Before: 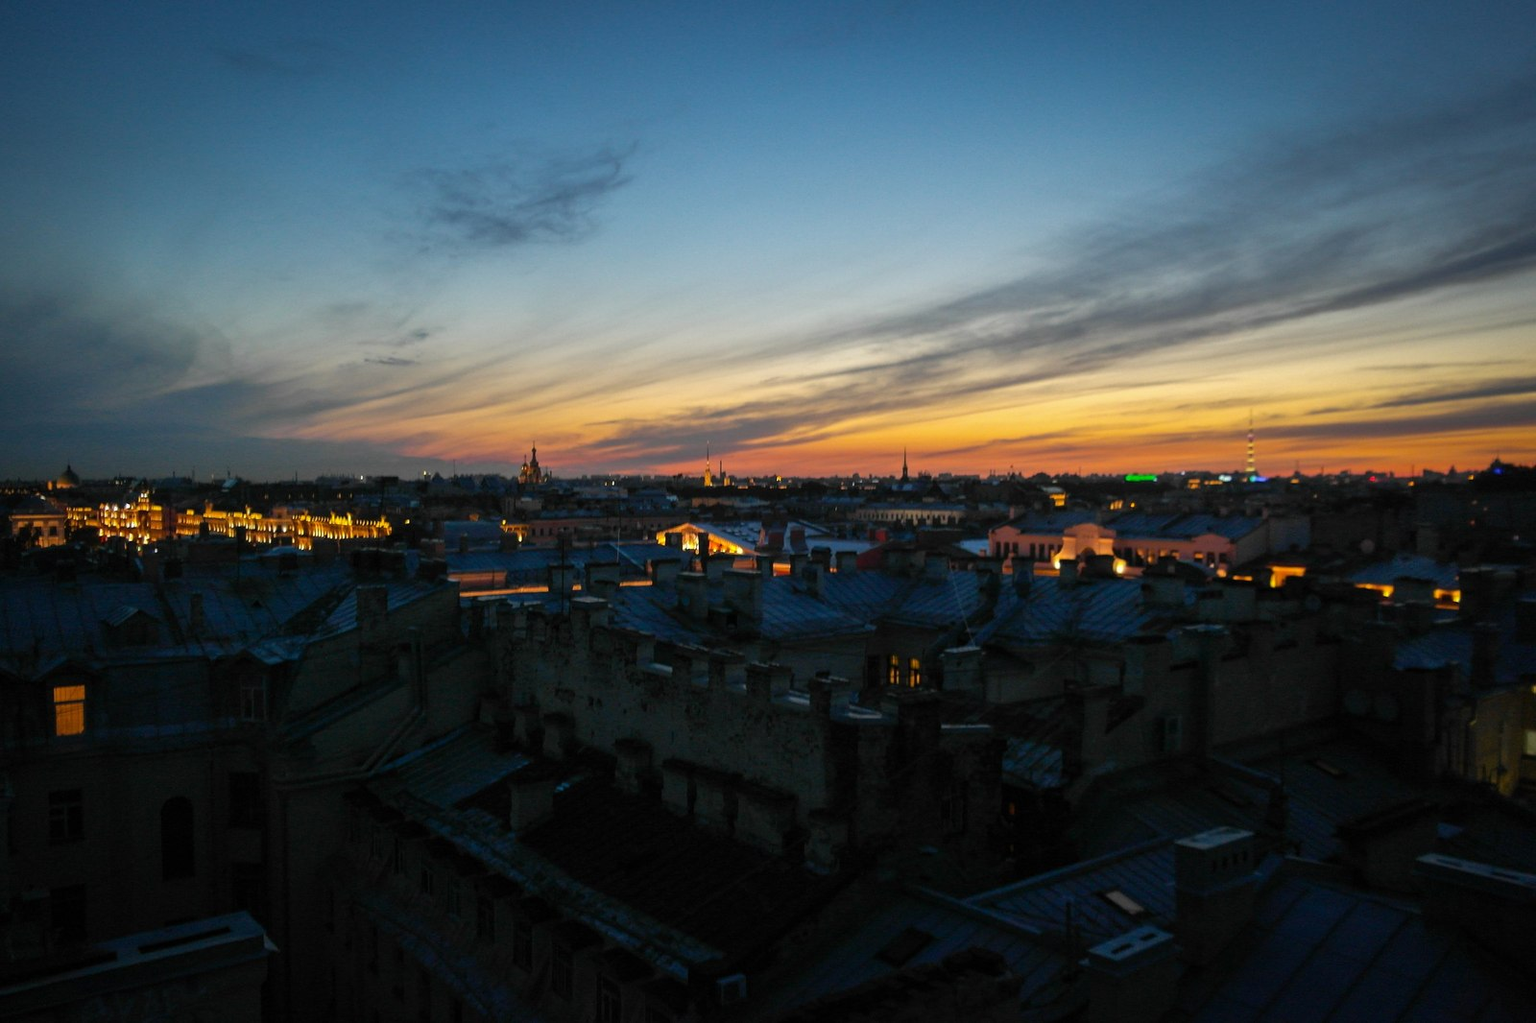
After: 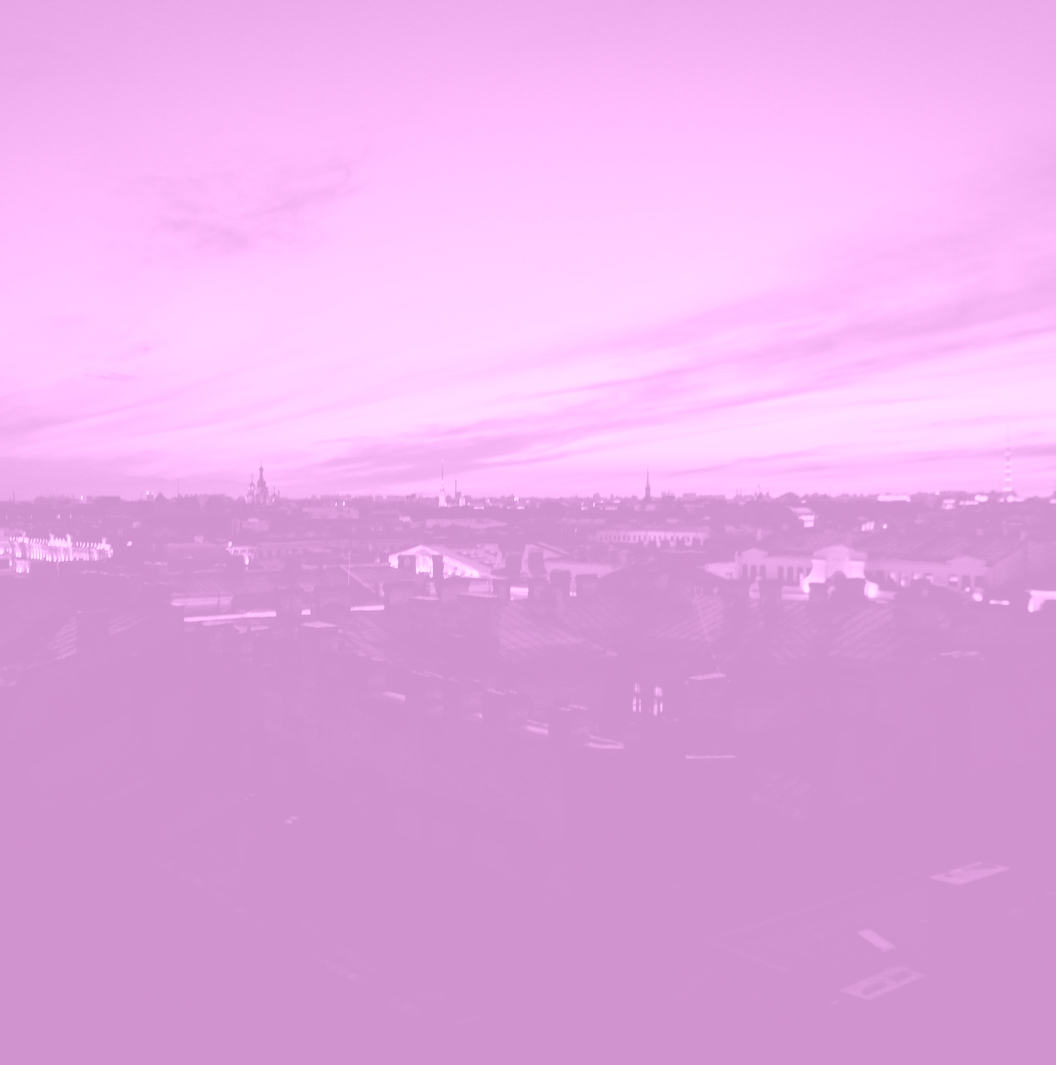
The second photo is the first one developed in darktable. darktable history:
crop and rotate: left 18.442%, right 15.508%
colorize: hue 331.2°, saturation 75%, source mix 30.28%, lightness 70.52%, version 1
tone curve: curves: ch0 [(0, 0) (0.118, 0.034) (0.182, 0.124) (0.265, 0.214) (0.504, 0.508) (0.783, 0.825) (1, 1)], color space Lab, linked channels, preserve colors none
